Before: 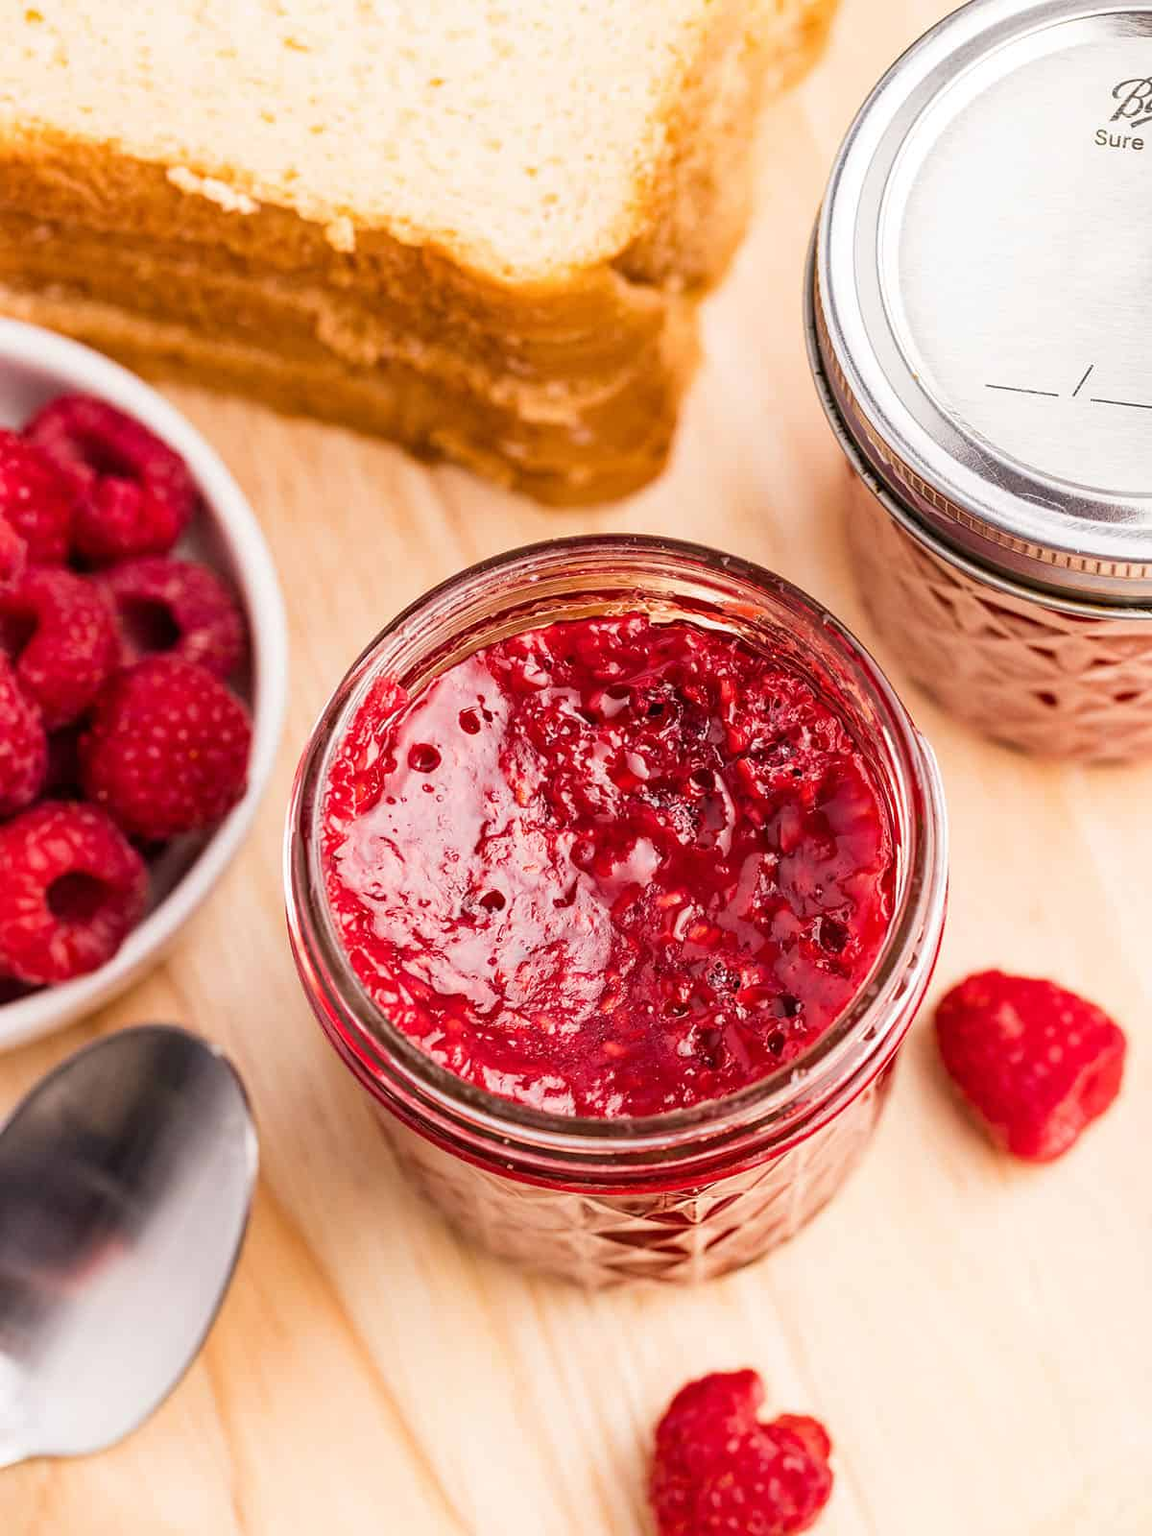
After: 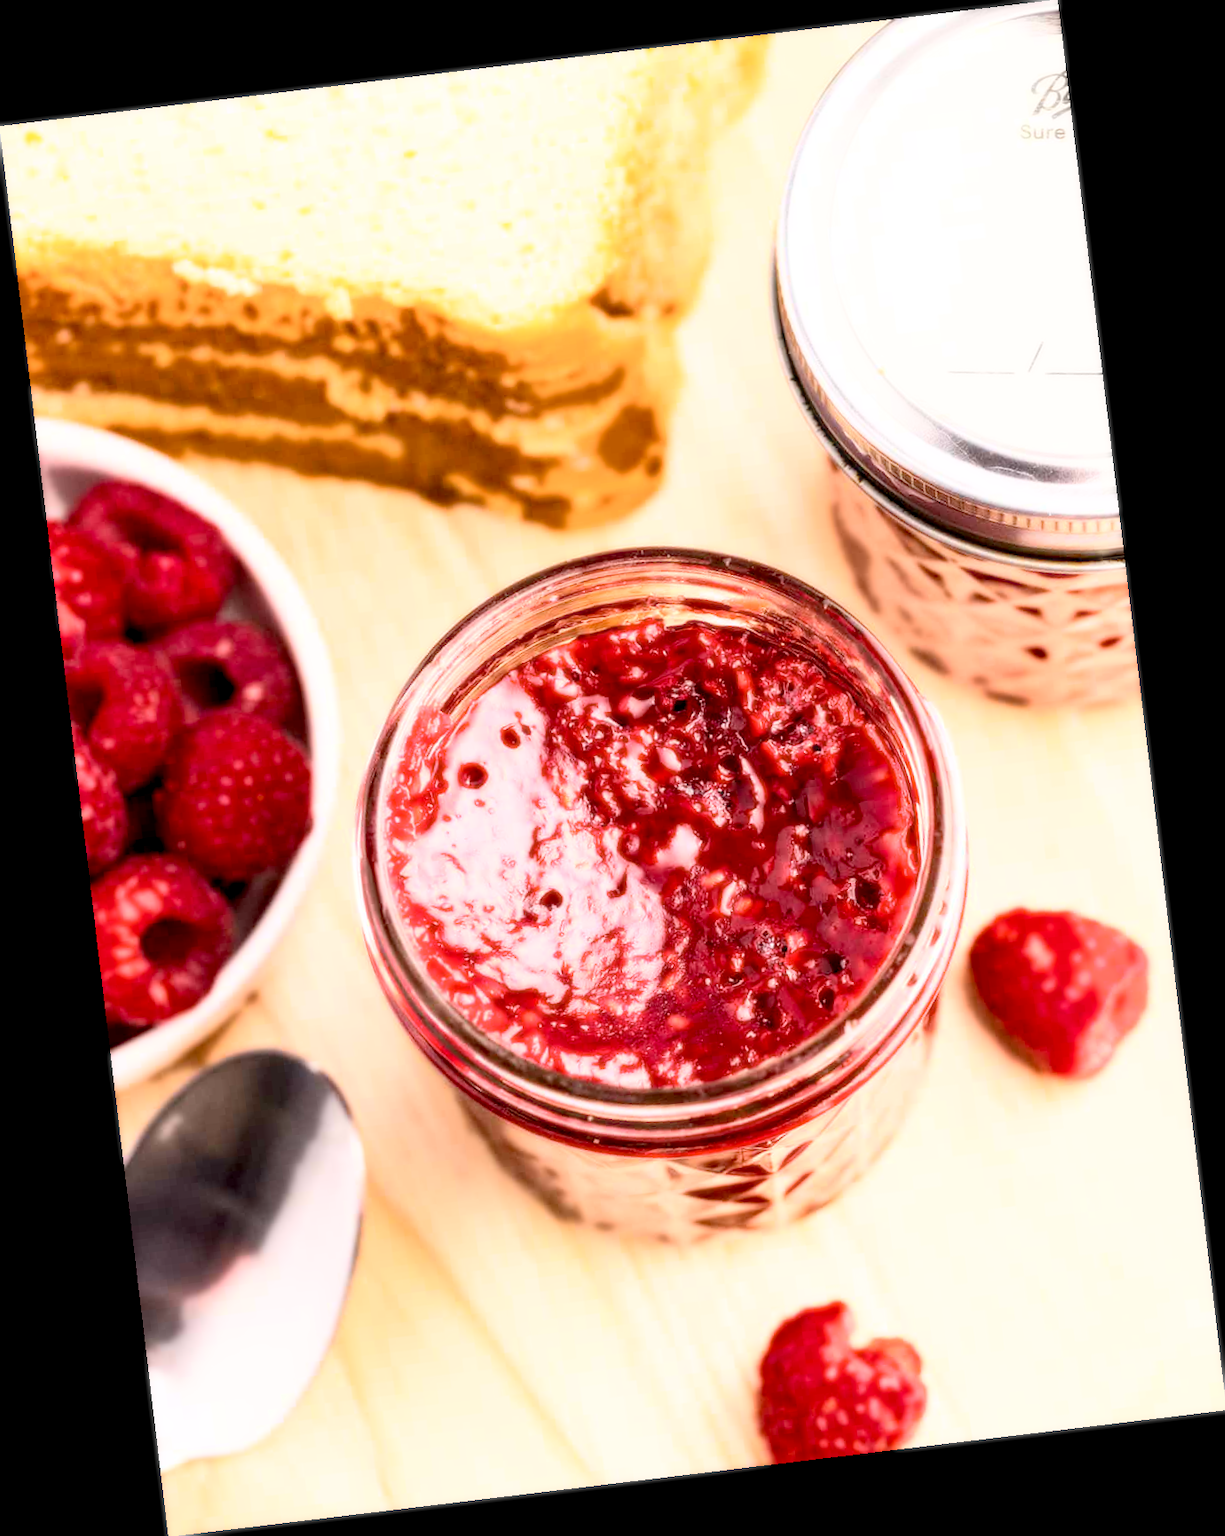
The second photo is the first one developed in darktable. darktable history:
bloom: size 0%, threshold 54.82%, strength 8.31%
exposure: black level correction 0.01, exposure 0.014 EV, compensate highlight preservation false
rotate and perspective: rotation -6.83°, automatic cropping off
